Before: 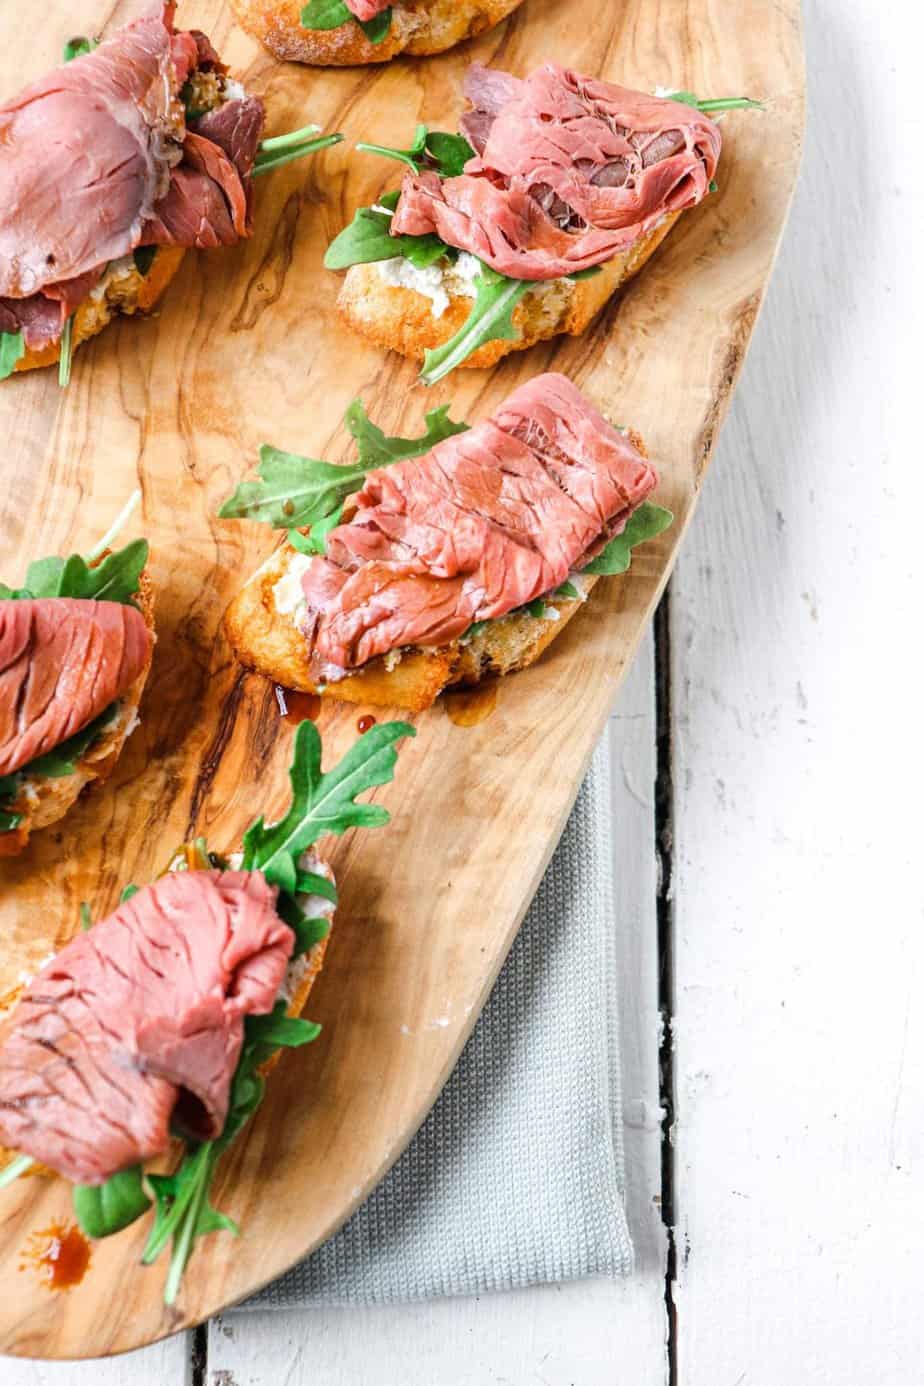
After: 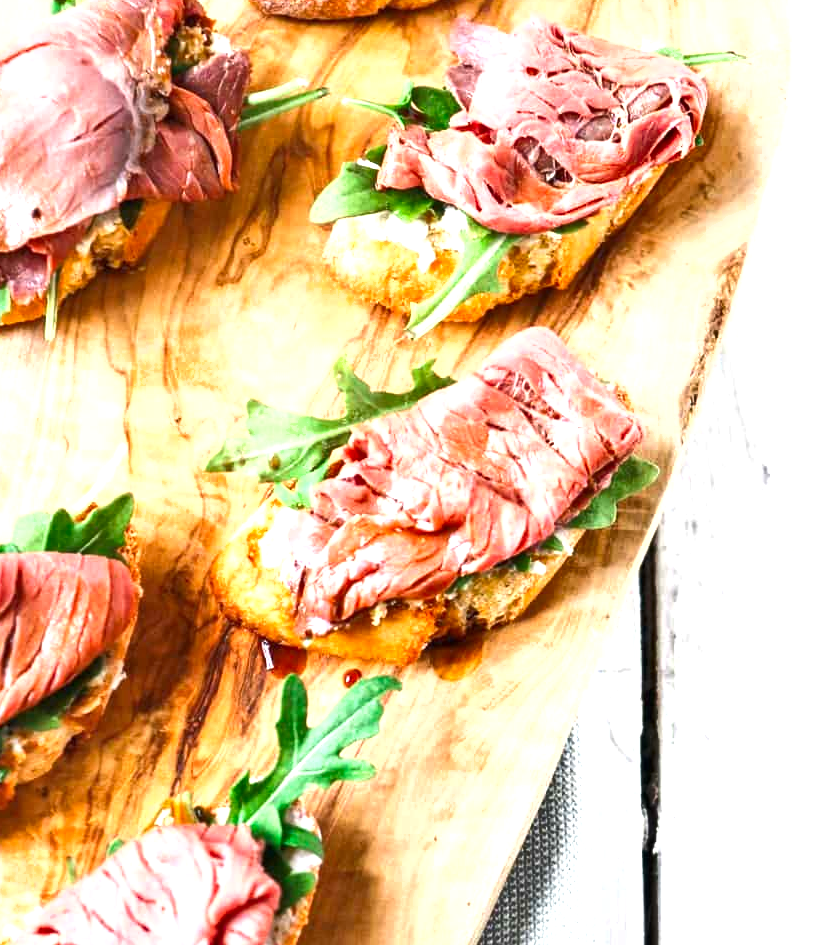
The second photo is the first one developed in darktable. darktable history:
shadows and highlights: shadows 20.81, highlights -35.77, soften with gaussian
exposure: exposure 0.992 EV, compensate highlight preservation false
crop: left 1.573%, top 3.378%, right 7.755%, bottom 28.425%
